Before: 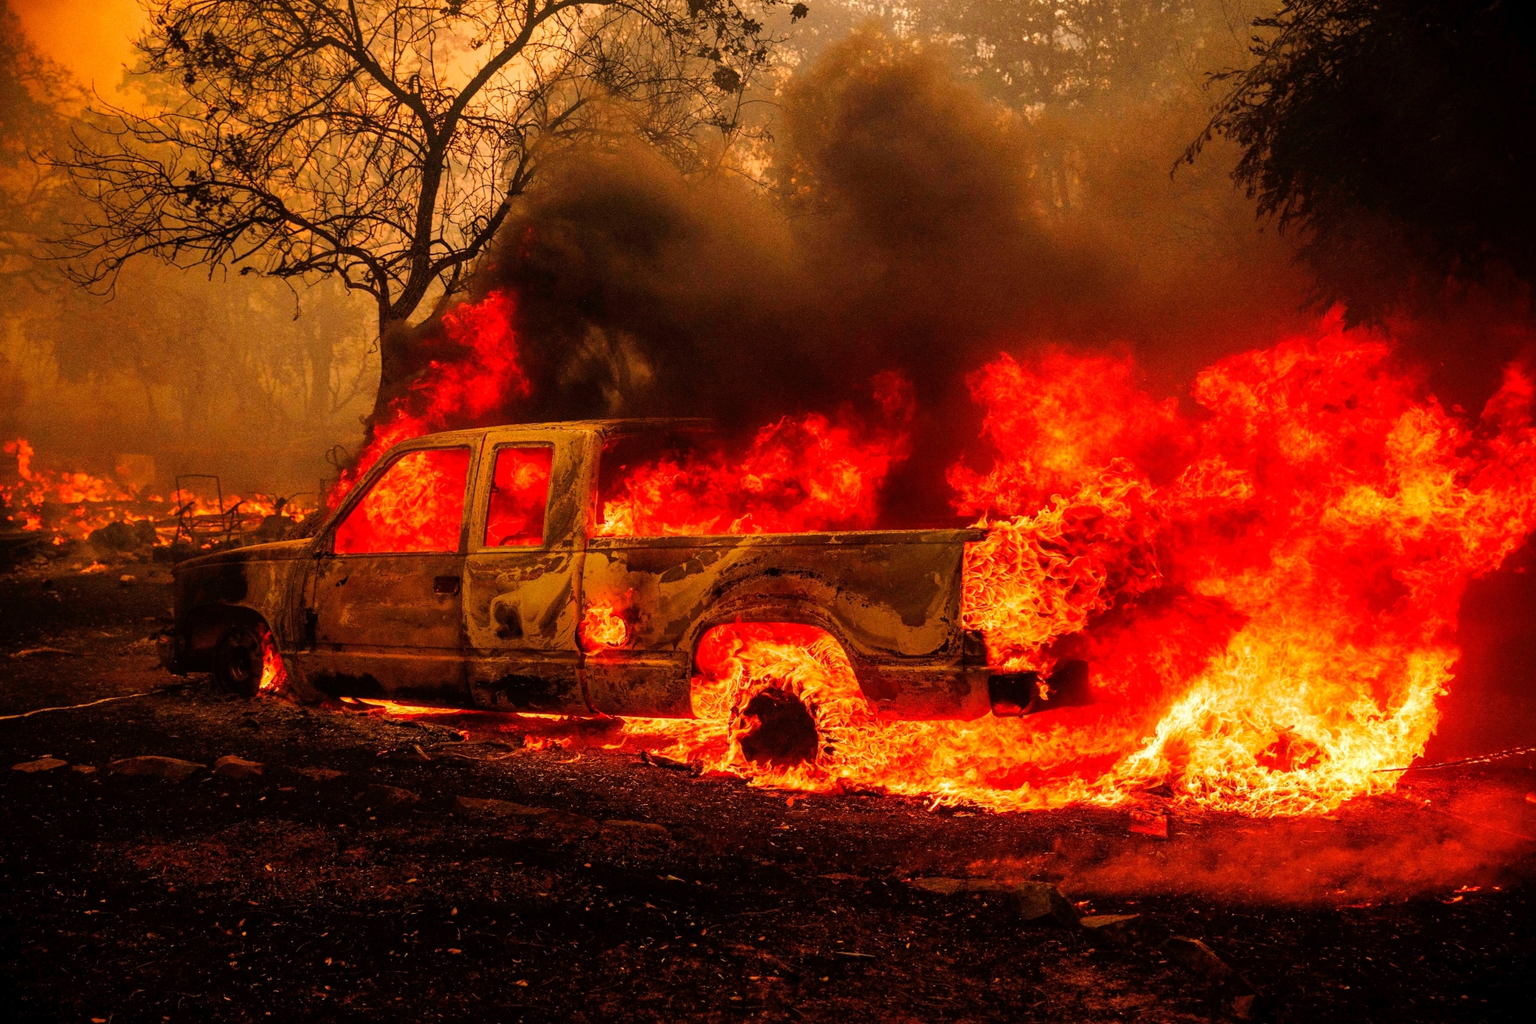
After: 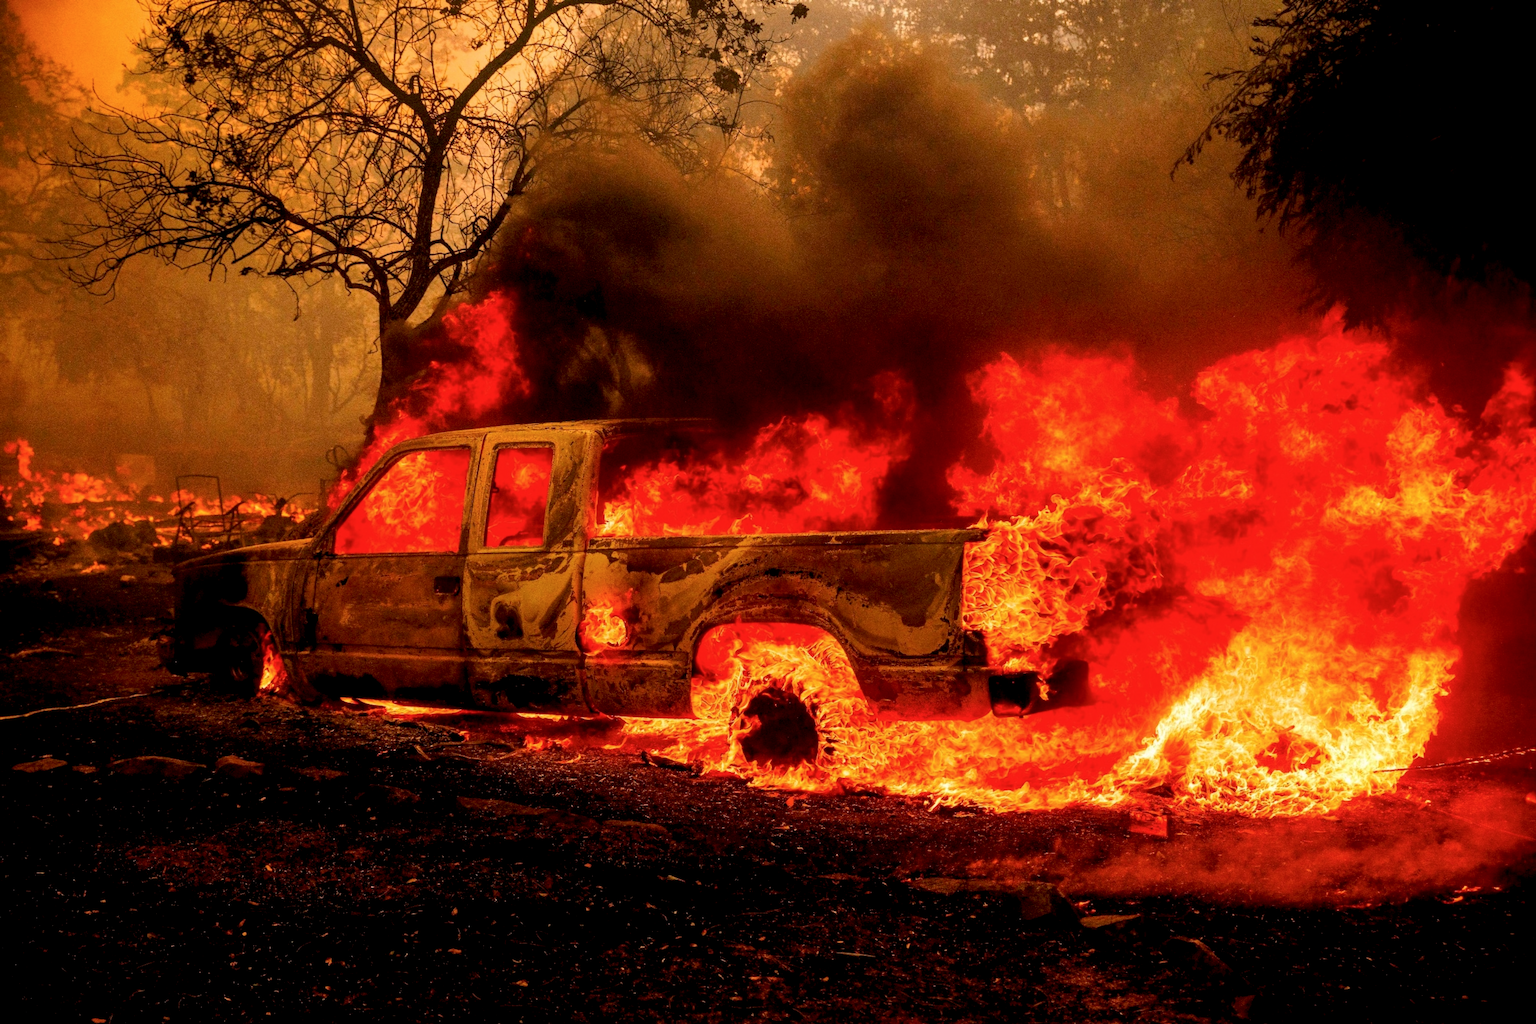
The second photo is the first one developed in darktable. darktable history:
color balance rgb: perceptual saturation grading › global saturation -3%
exposure: black level correction 0.007, compensate highlight preservation false
